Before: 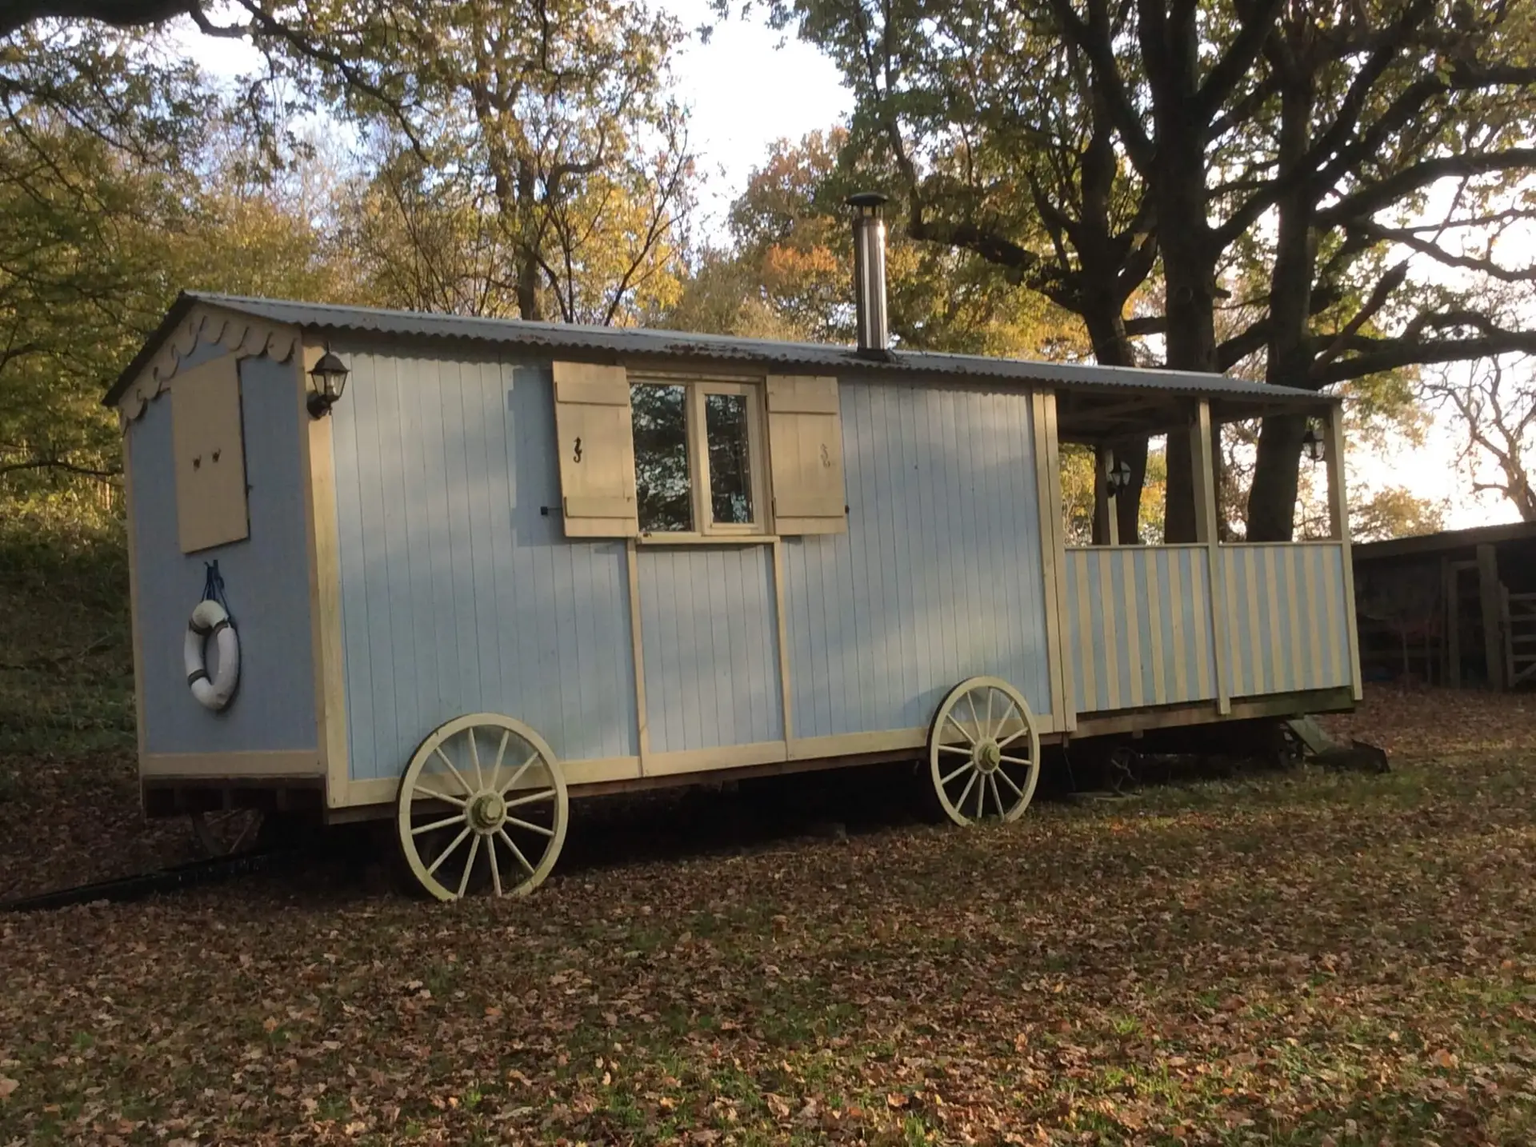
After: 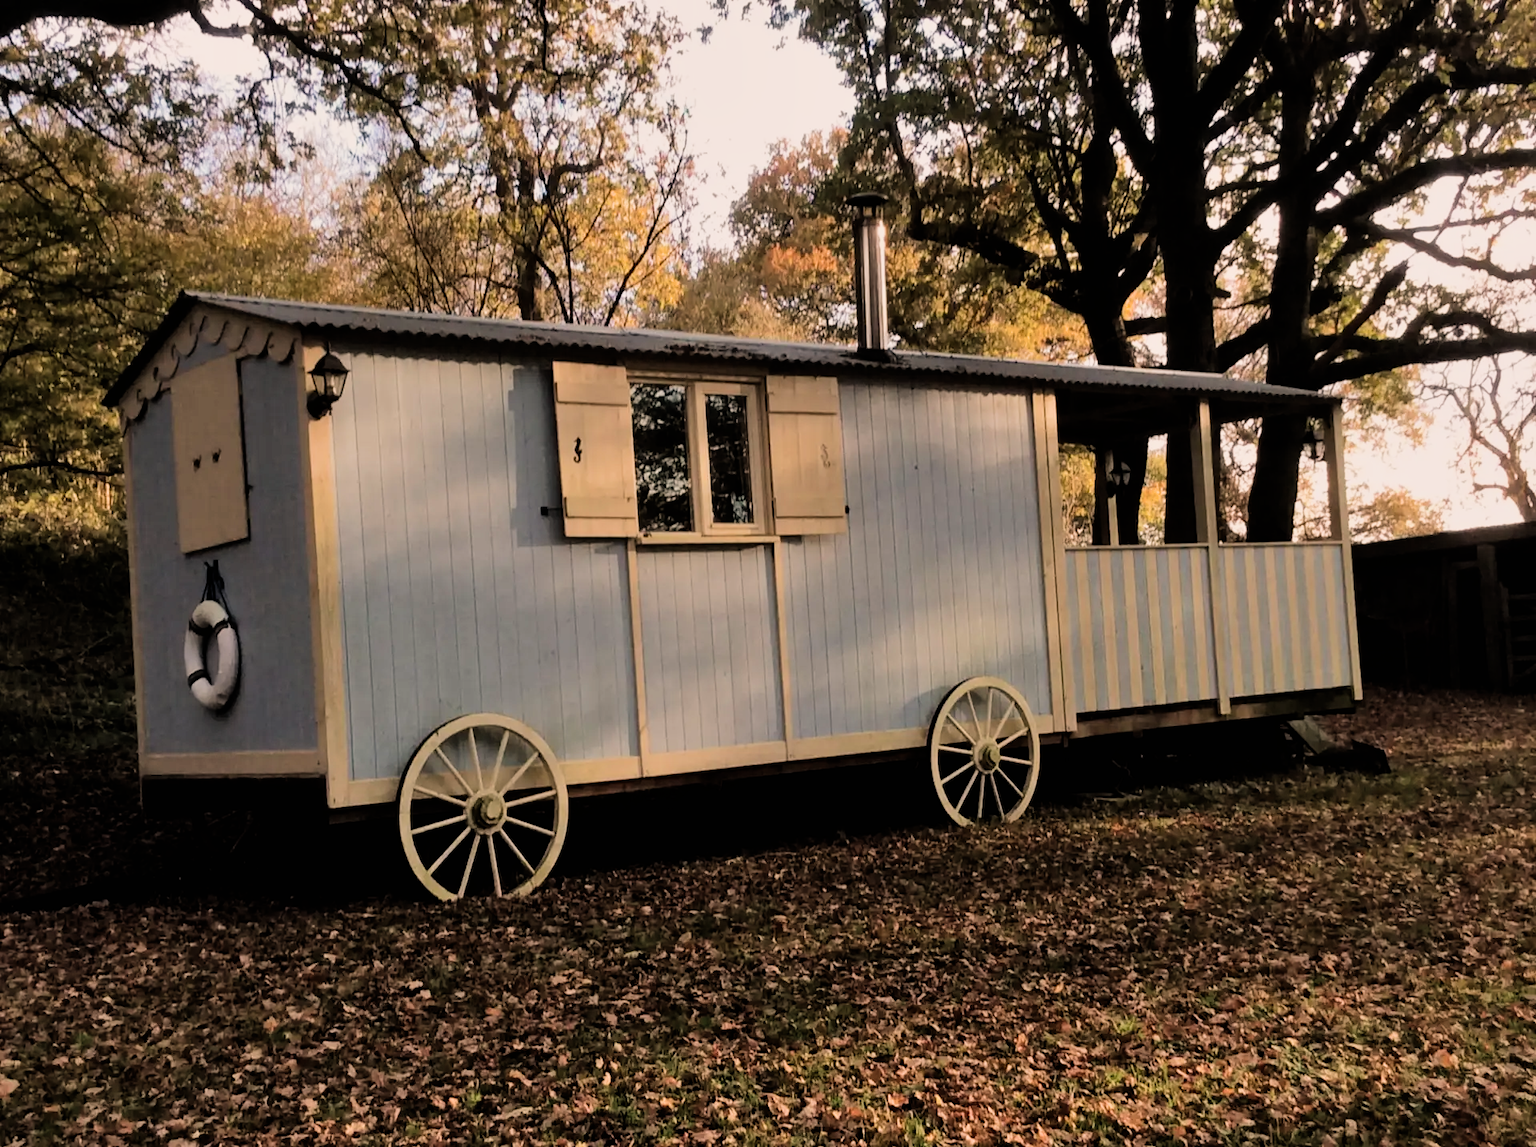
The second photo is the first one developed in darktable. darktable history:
contrast equalizer: octaves 7, y [[0.6 ×6], [0.55 ×6], [0 ×6], [0 ×6], [0 ×6]], mix 0.15
white balance: red 1.127, blue 0.943
filmic rgb: black relative exposure -5 EV, hardness 2.88, contrast 1.4, highlights saturation mix -30%
shadows and highlights: shadows 29.61, highlights -30.47, low approximation 0.01, soften with gaussian
